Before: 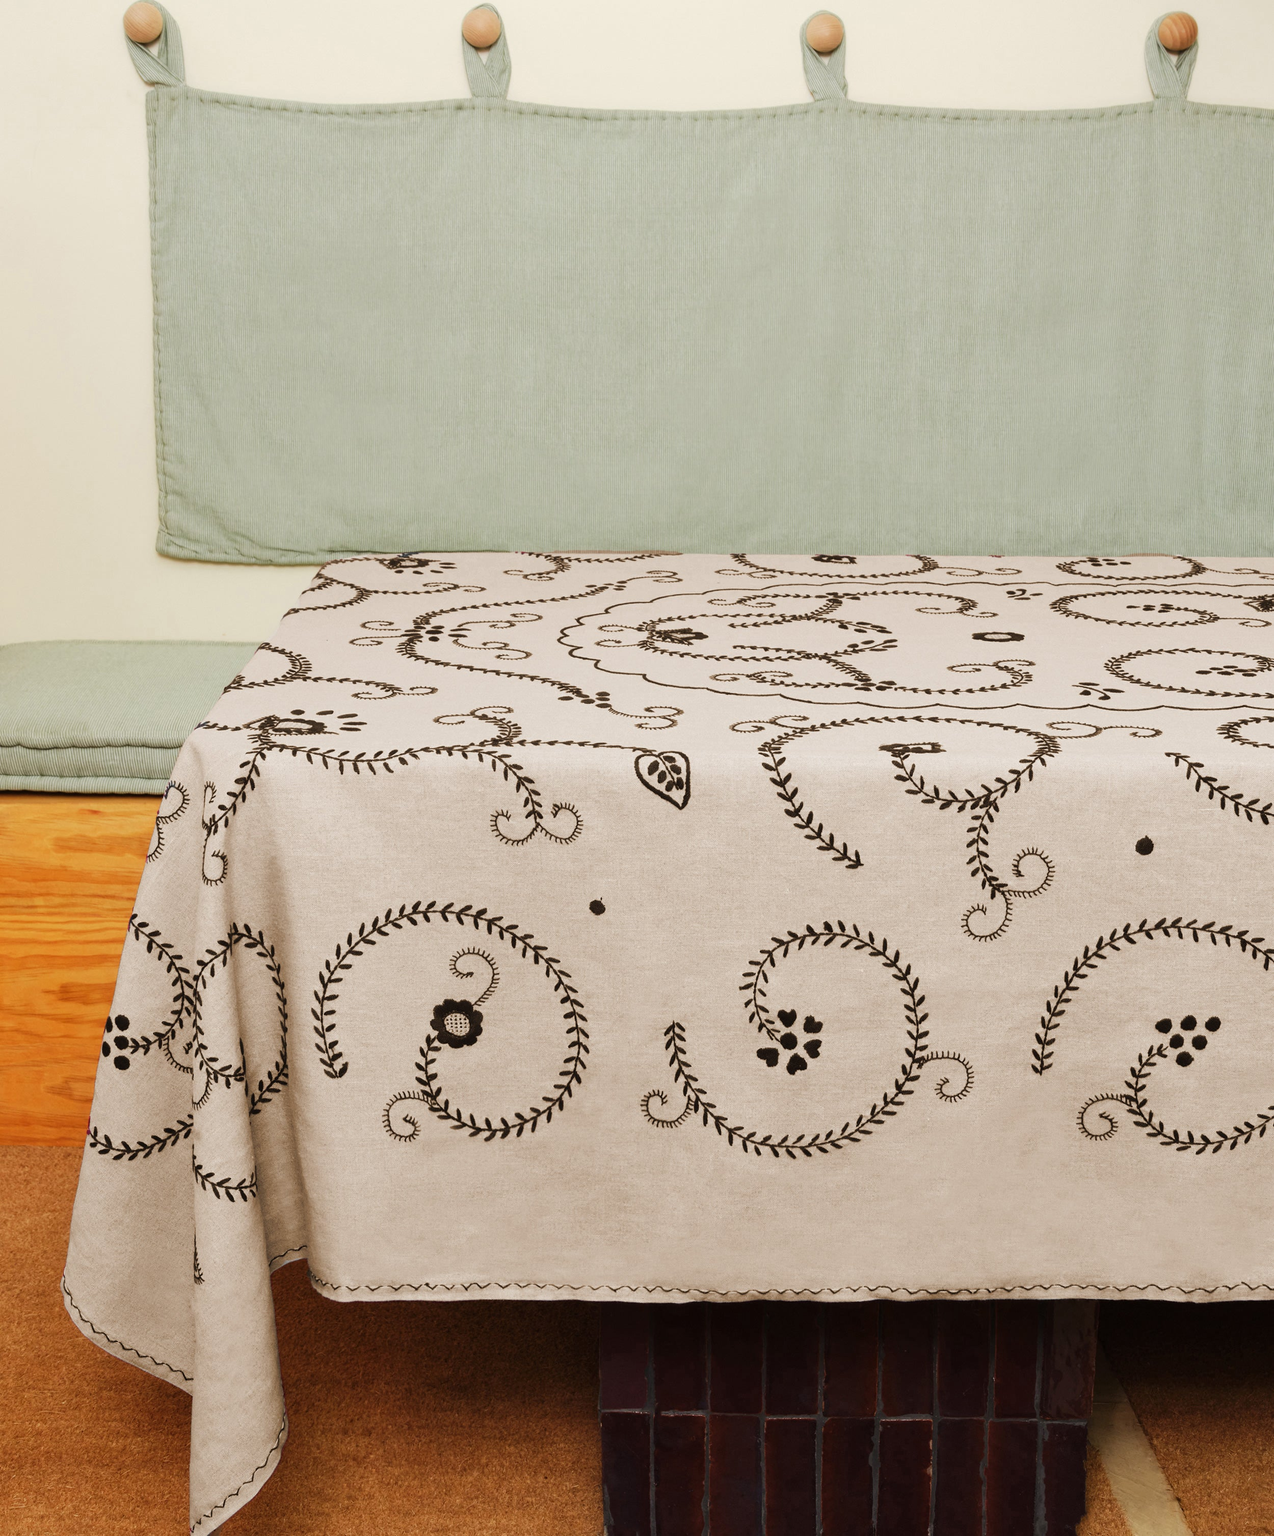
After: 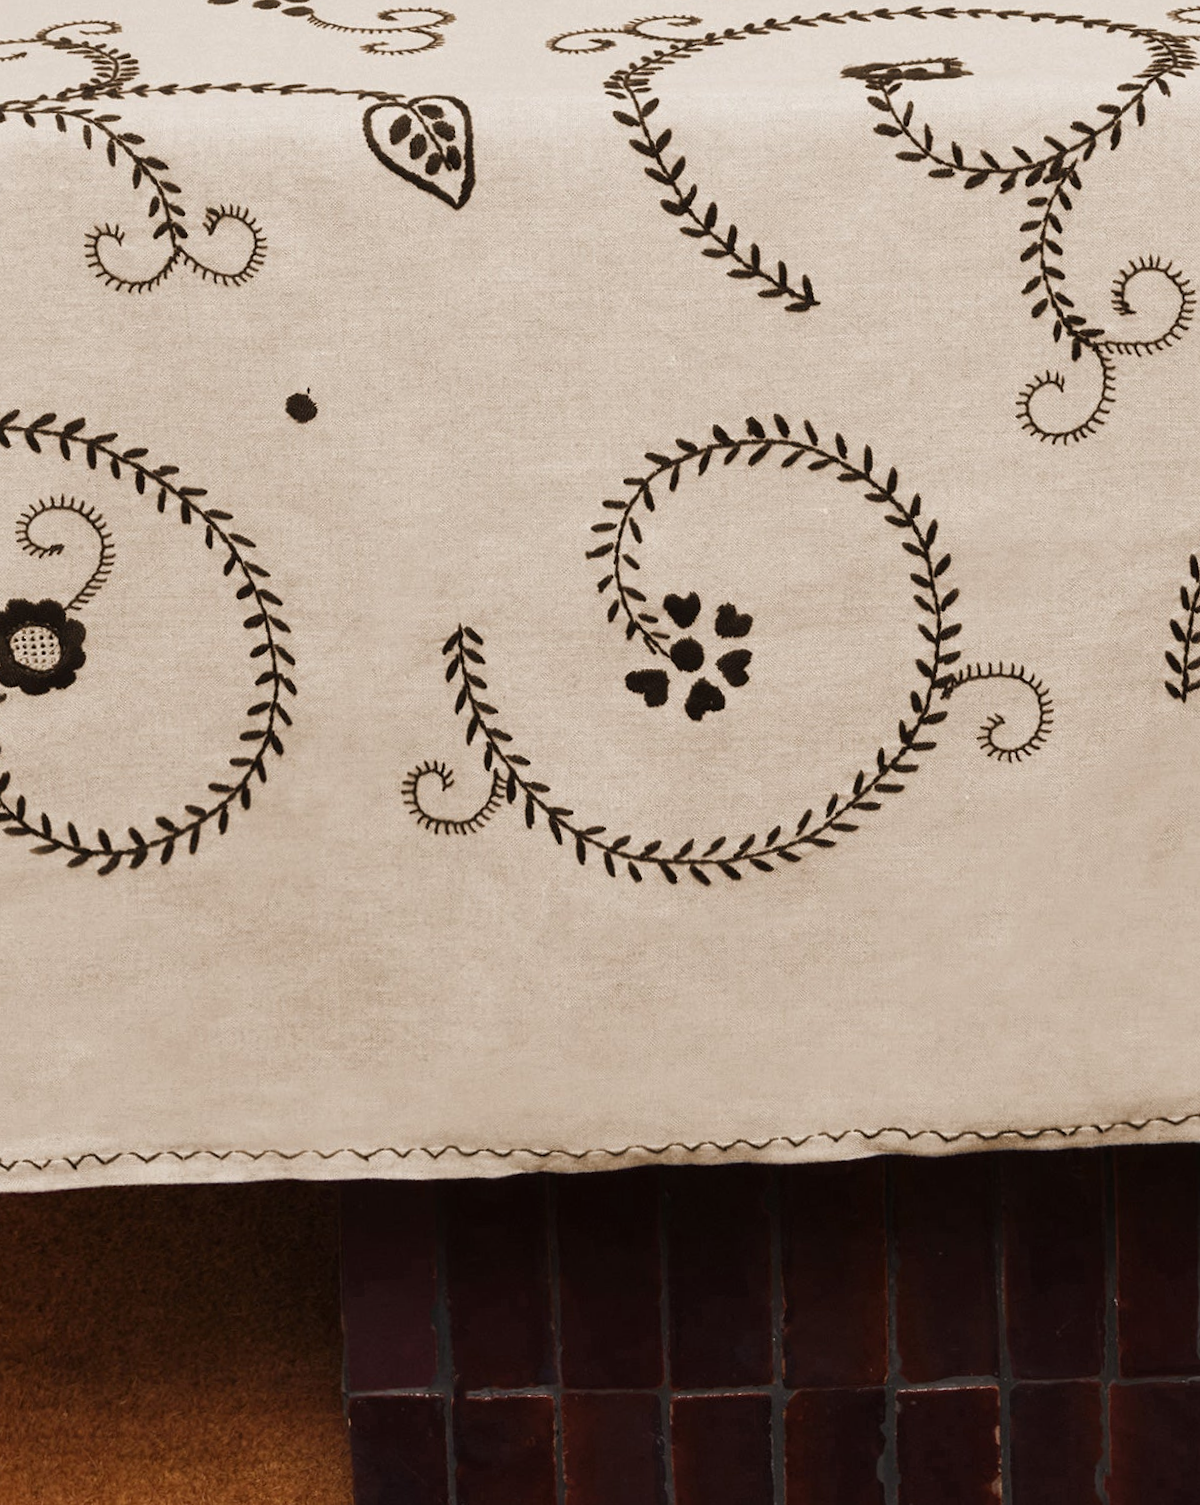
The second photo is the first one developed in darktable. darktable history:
tone equalizer: on, module defaults
crop: left 35.976%, top 45.819%, right 18.162%, bottom 5.807%
rotate and perspective: rotation -2.29°, automatic cropping off
